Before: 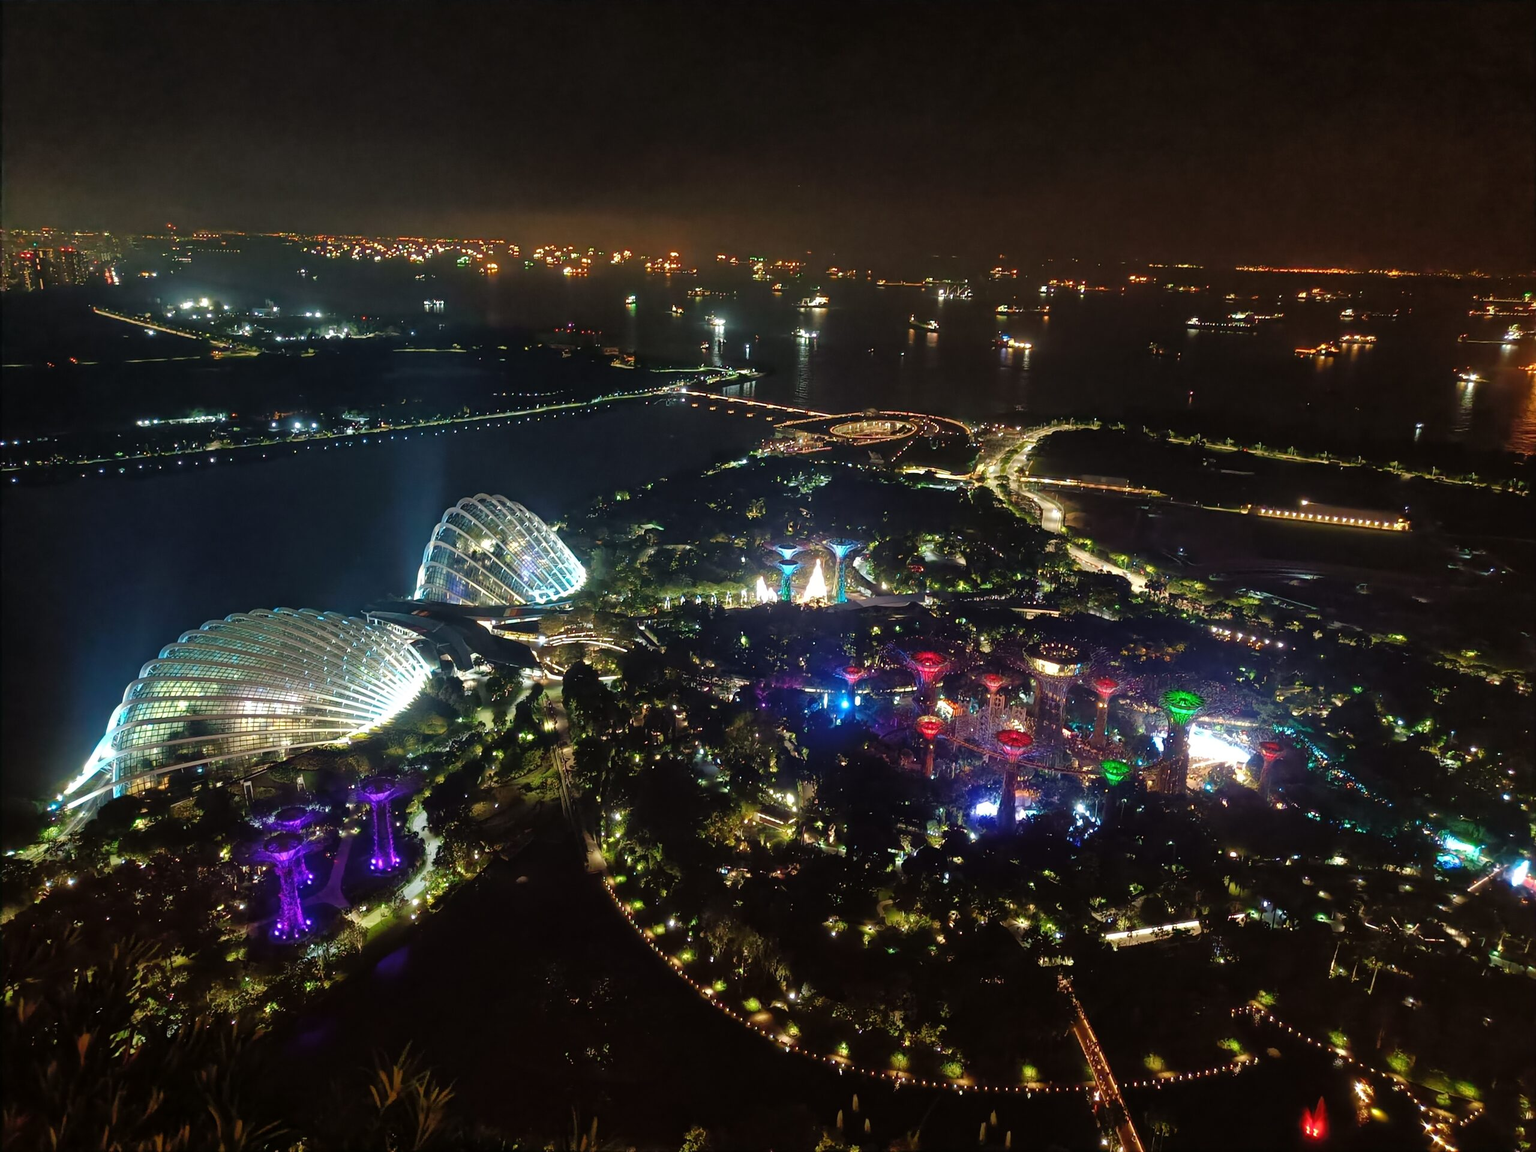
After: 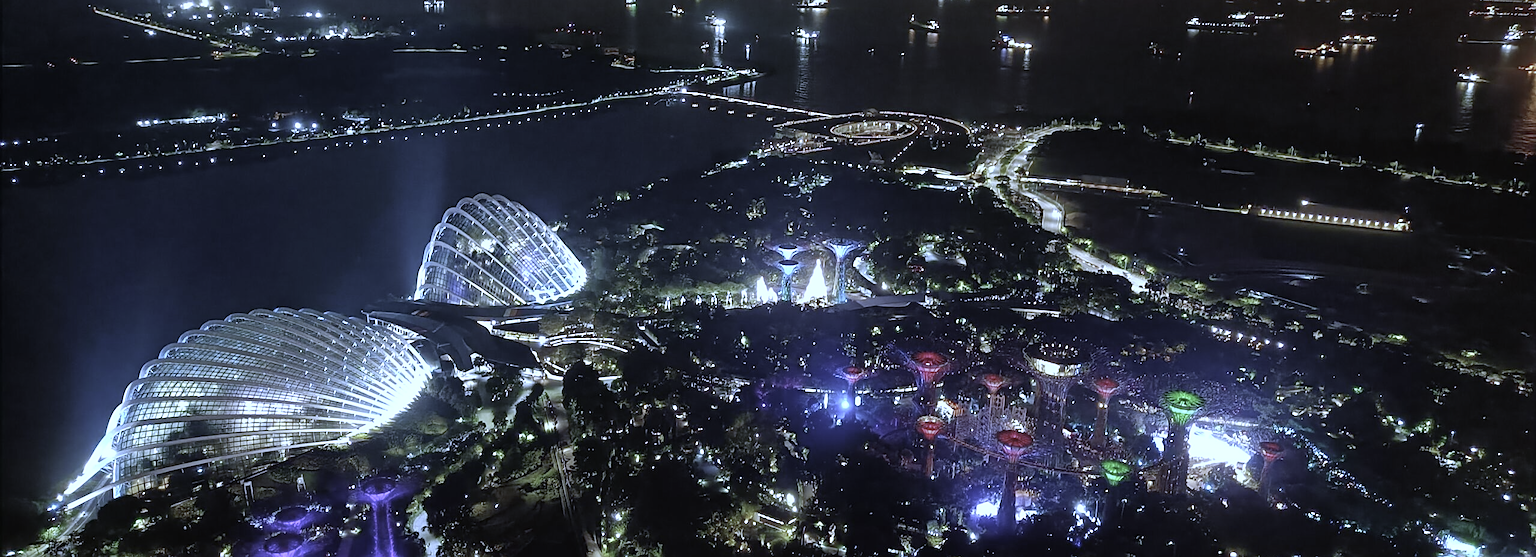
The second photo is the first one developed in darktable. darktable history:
white balance: red 0.766, blue 1.537
crop and rotate: top 26.056%, bottom 25.543%
color balance rgb: linear chroma grading › global chroma -16.06%, perceptual saturation grading › global saturation -32.85%, global vibrance -23.56%
sharpen: on, module defaults
